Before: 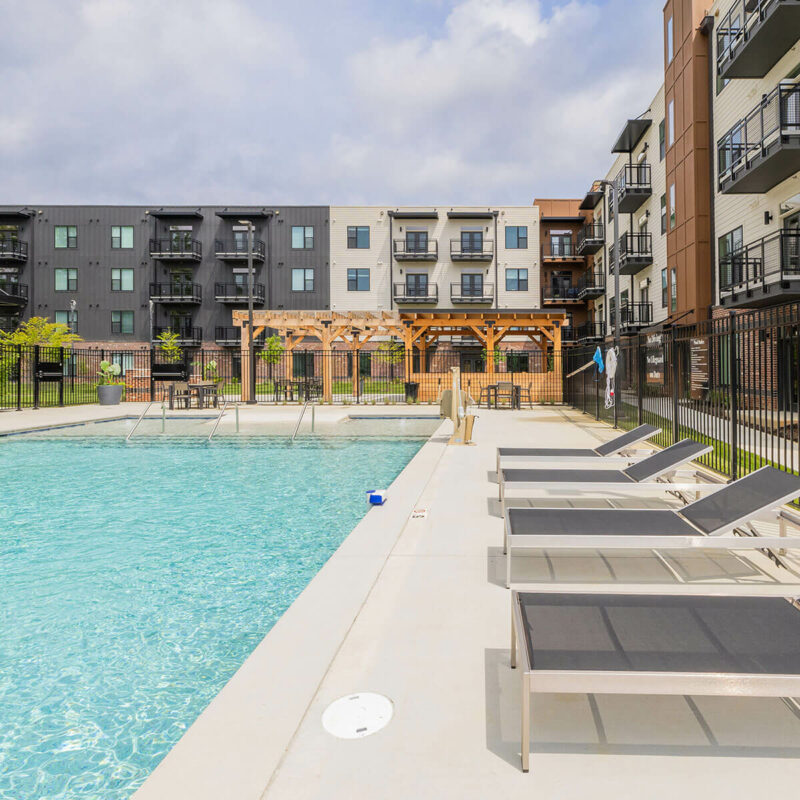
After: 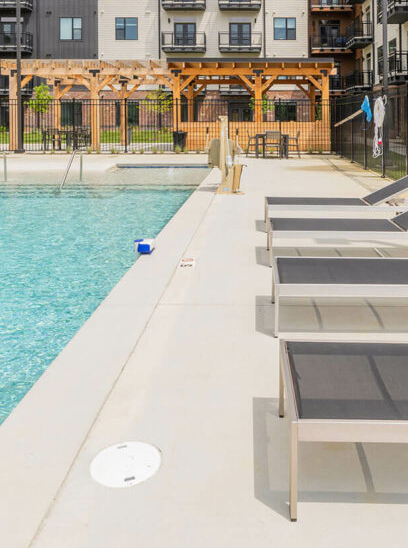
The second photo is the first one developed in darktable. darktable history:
crop and rotate: left 29.07%, top 31.431%, right 19.846%
